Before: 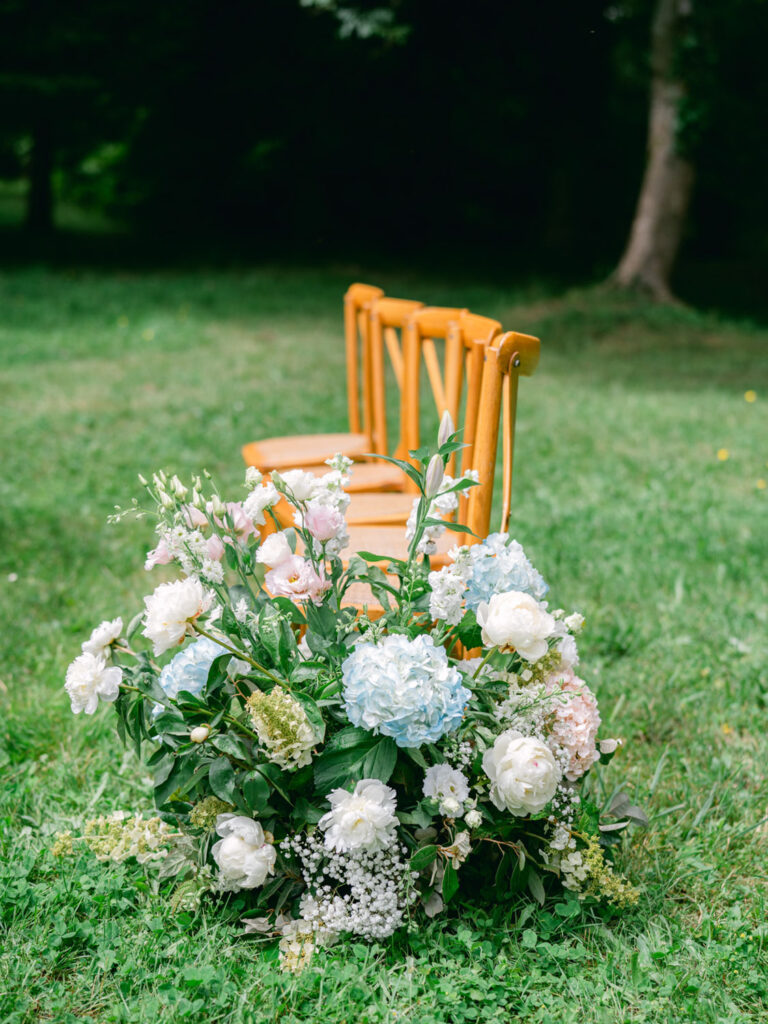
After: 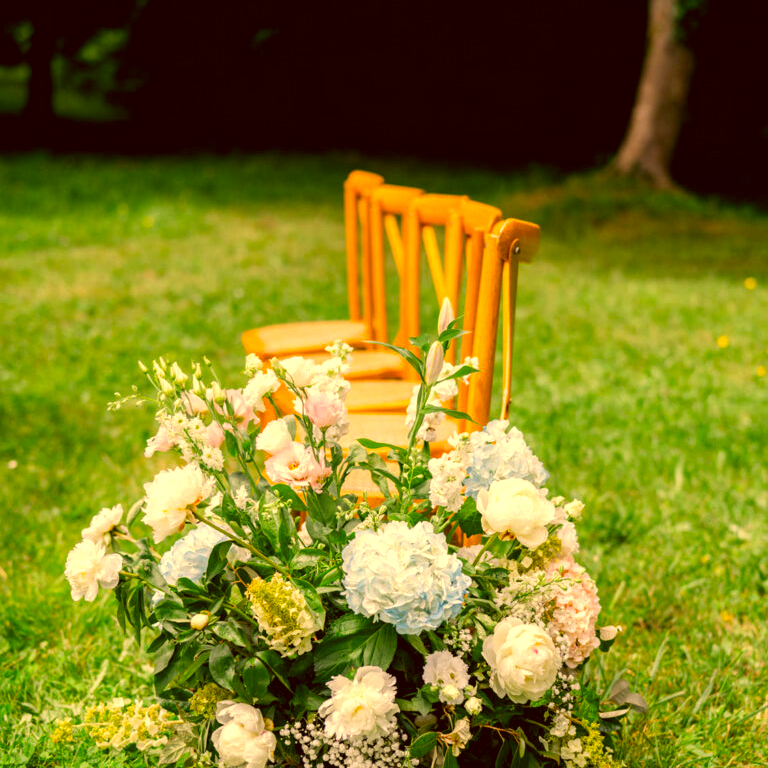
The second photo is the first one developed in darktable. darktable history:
color correction: highlights a* 10.08, highlights b* 38.88, shadows a* 14.47, shadows b* 3.57
crop: top 11.052%, bottom 13.897%
color balance rgb: global offset › luminance -0.248%, perceptual saturation grading › global saturation 25.451%, perceptual brilliance grading › highlights 8.032%, perceptual brilliance grading › mid-tones 3.188%, perceptual brilliance grading › shadows 1.747%, global vibrance 20%
